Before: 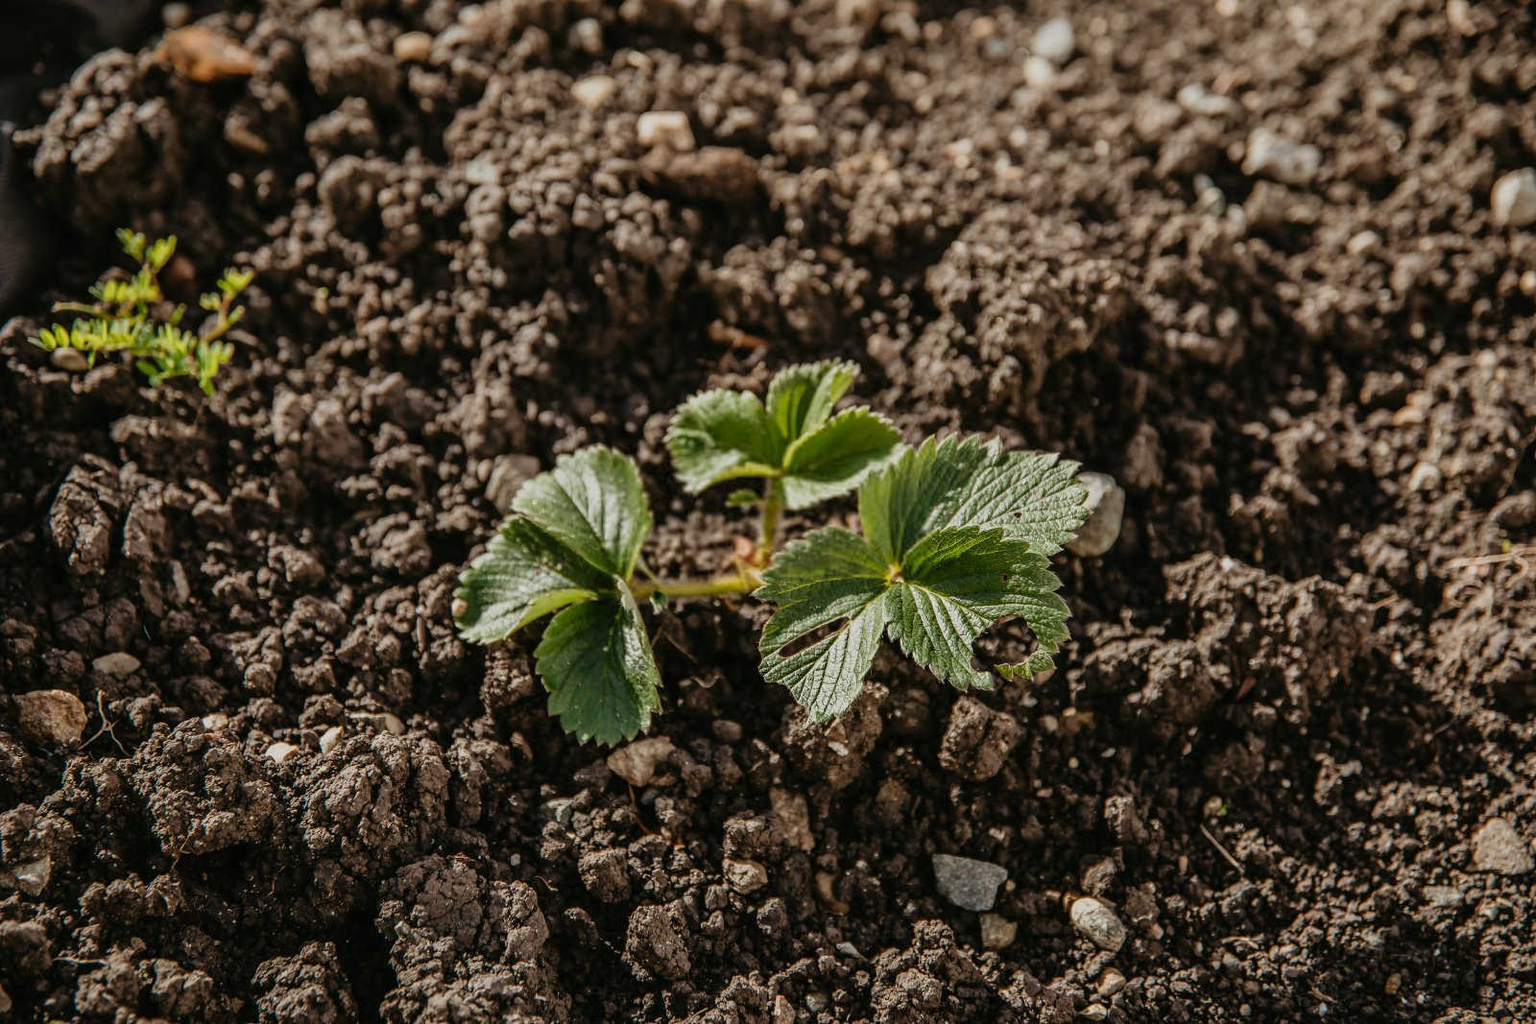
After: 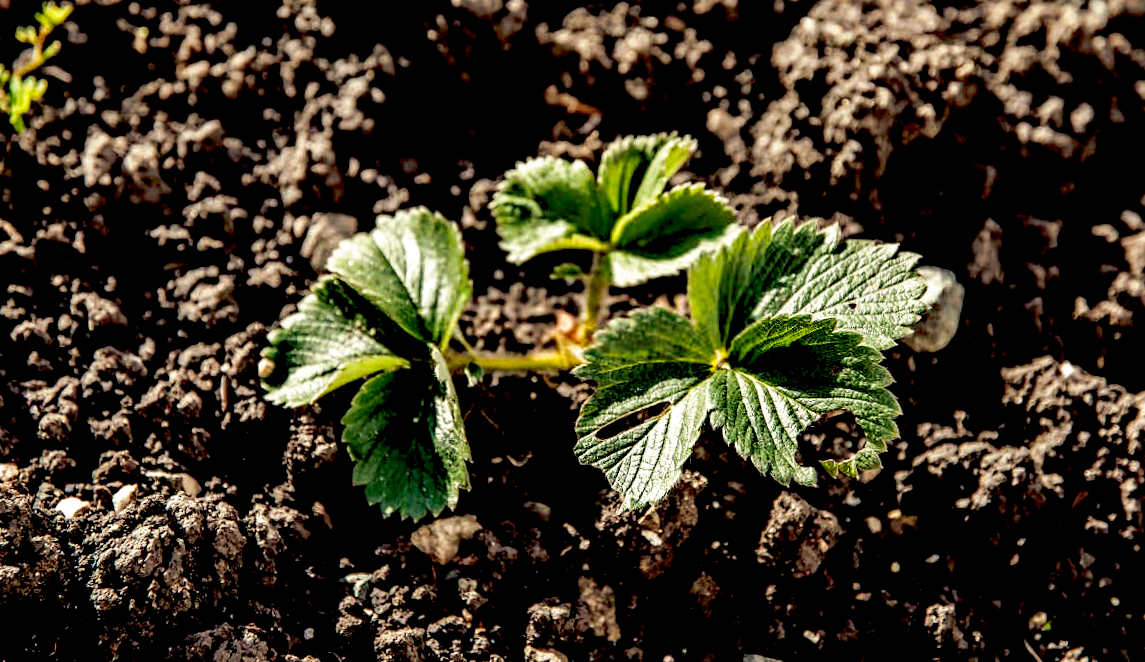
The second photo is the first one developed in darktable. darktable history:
split-toning: shadows › hue 216°, shadows › saturation 1, highlights › hue 57.6°, balance -33.4
crop and rotate: angle -3.37°, left 9.79%, top 20.73%, right 12.42%, bottom 11.82%
exposure: black level correction 0.035, exposure 0.9 EV, compensate highlight preservation false
